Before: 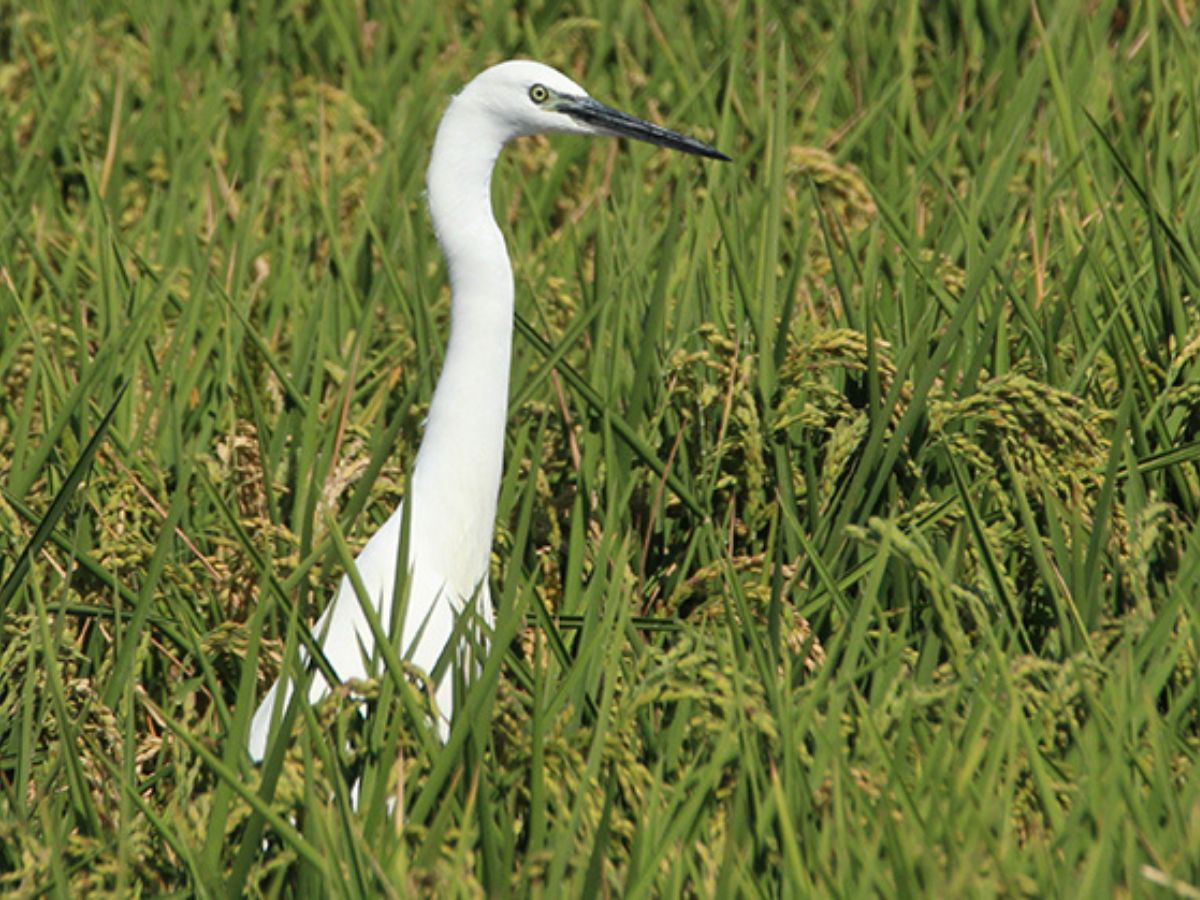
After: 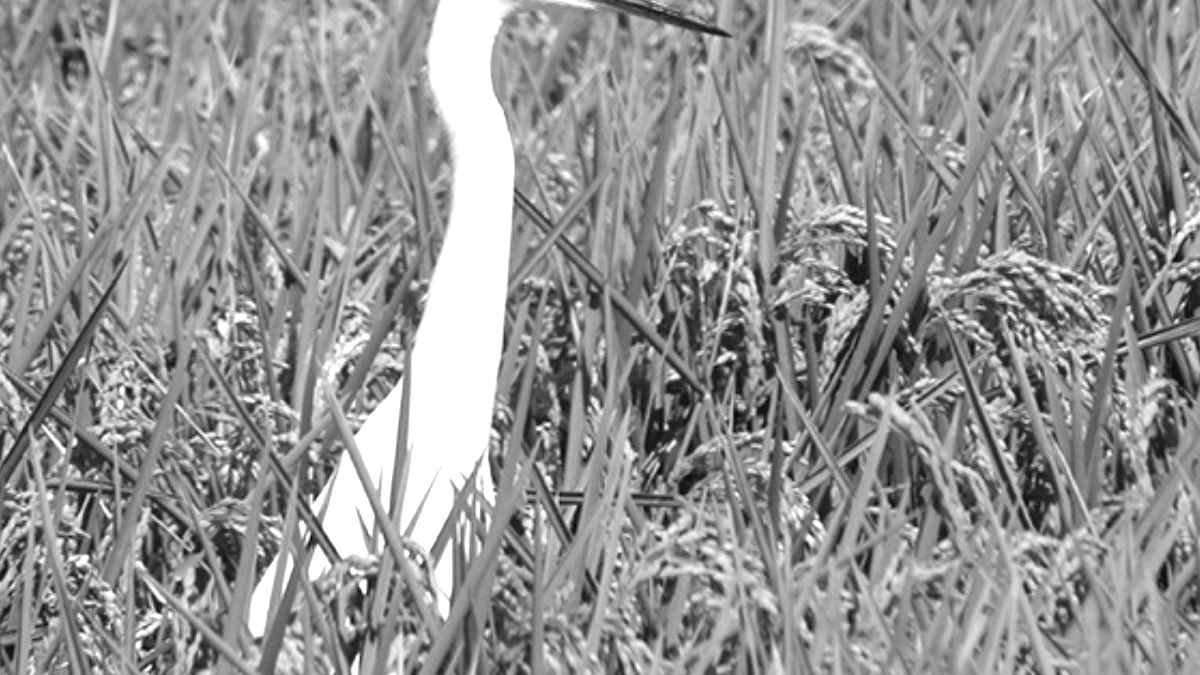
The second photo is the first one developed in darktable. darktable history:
monochrome: a -71.75, b 75.82
crop: top 13.819%, bottom 11.169%
color balance rgb: perceptual saturation grading › global saturation 20%, perceptual saturation grading › highlights -25%, perceptual saturation grading › shadows 25%
contrast equalizer: y [[0.5 ×6], [0.5 ×6], [0.5, 0.5, 0.501, 0.545, 0.707, 0.863], [0 ×6], [0 ×6]]
exposure: exposure 1 EV, compensate highlight preservation false
